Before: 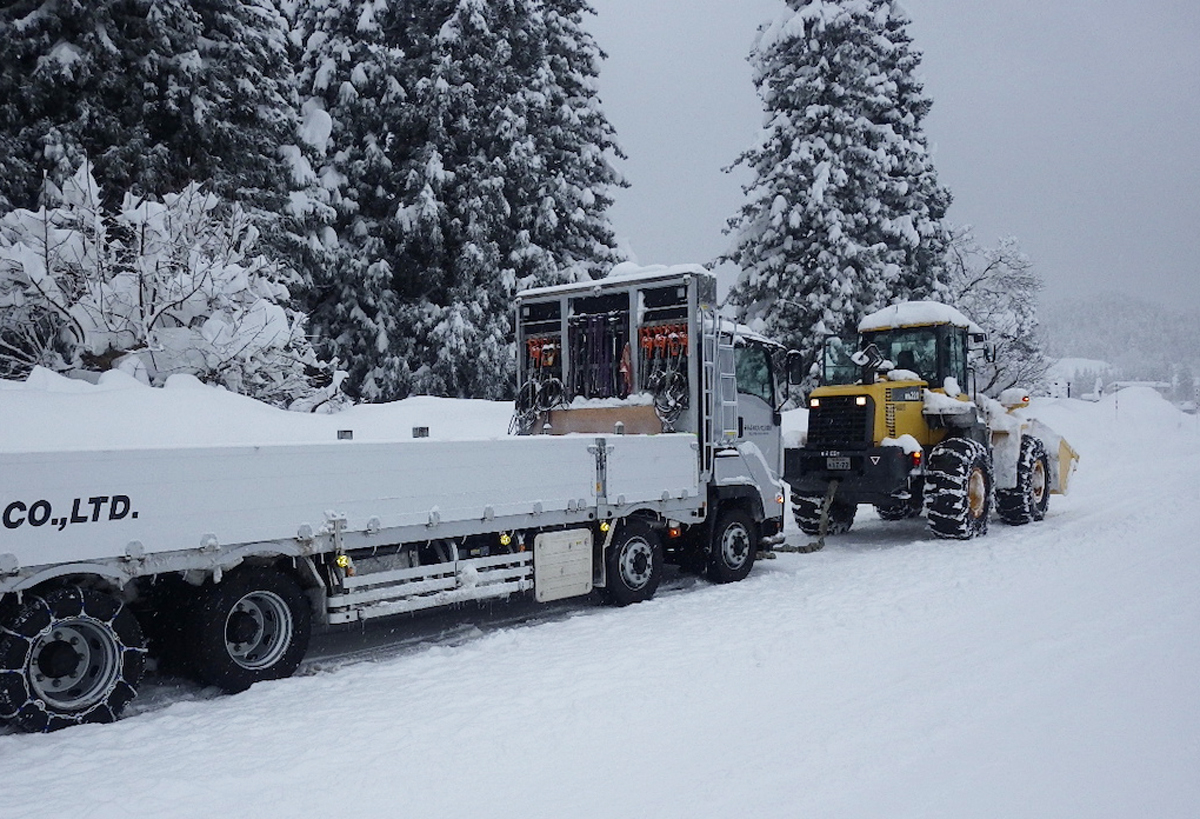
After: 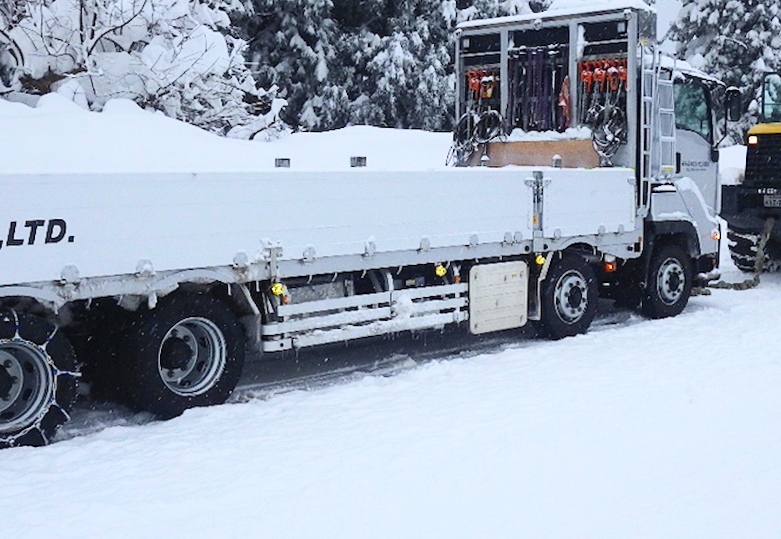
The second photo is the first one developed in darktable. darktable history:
contrast brightness saturation: contrast 0.244, brightness 0.268, saturation 0.377
crop and rotate: angle -1.11°, left 3.938%, top 32.216%, right 29.108%
